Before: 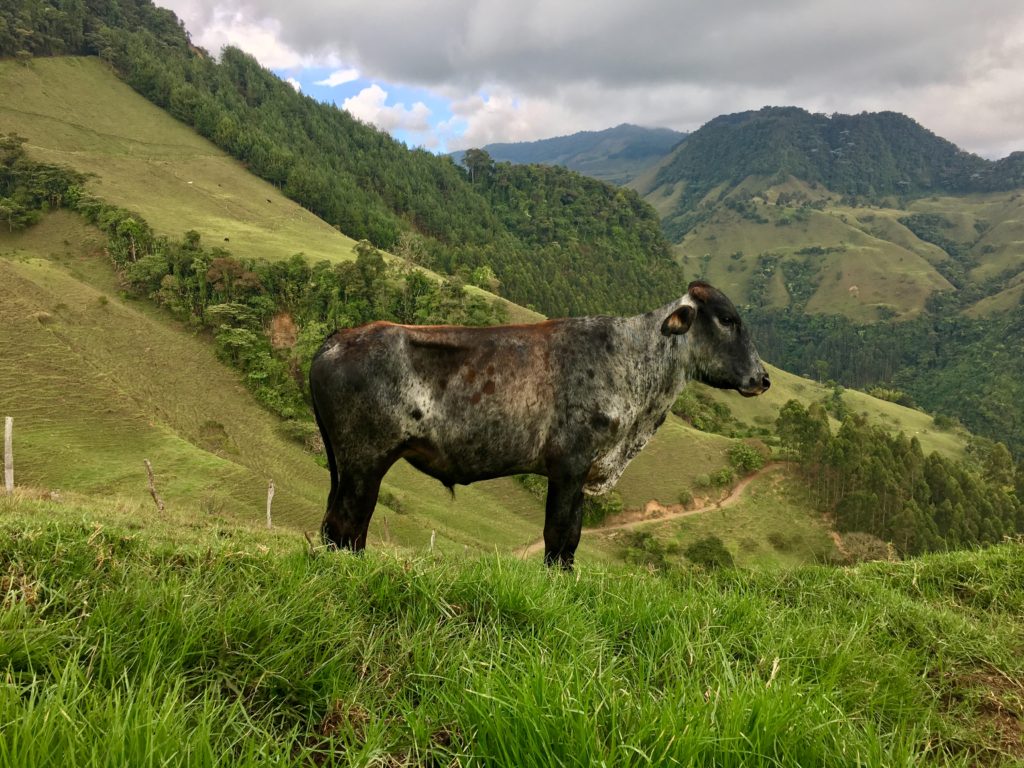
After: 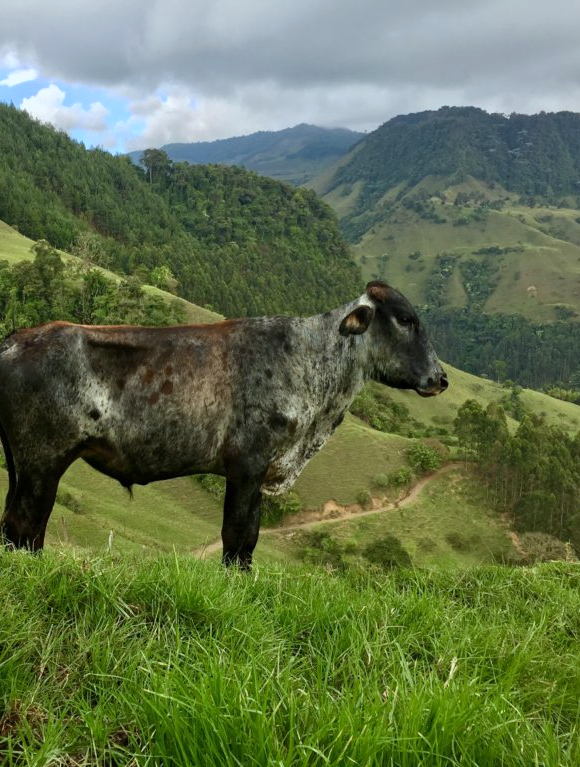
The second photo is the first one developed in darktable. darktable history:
white balance: red 0.925, blue 1.046
crop: left 31.458%, top 0%, right 11.876%
